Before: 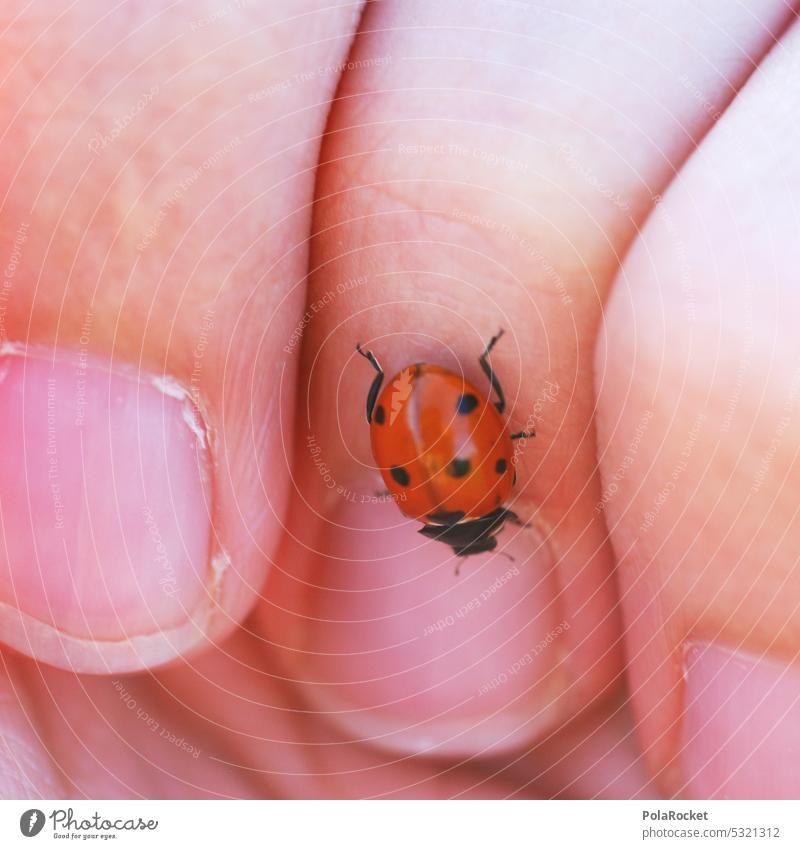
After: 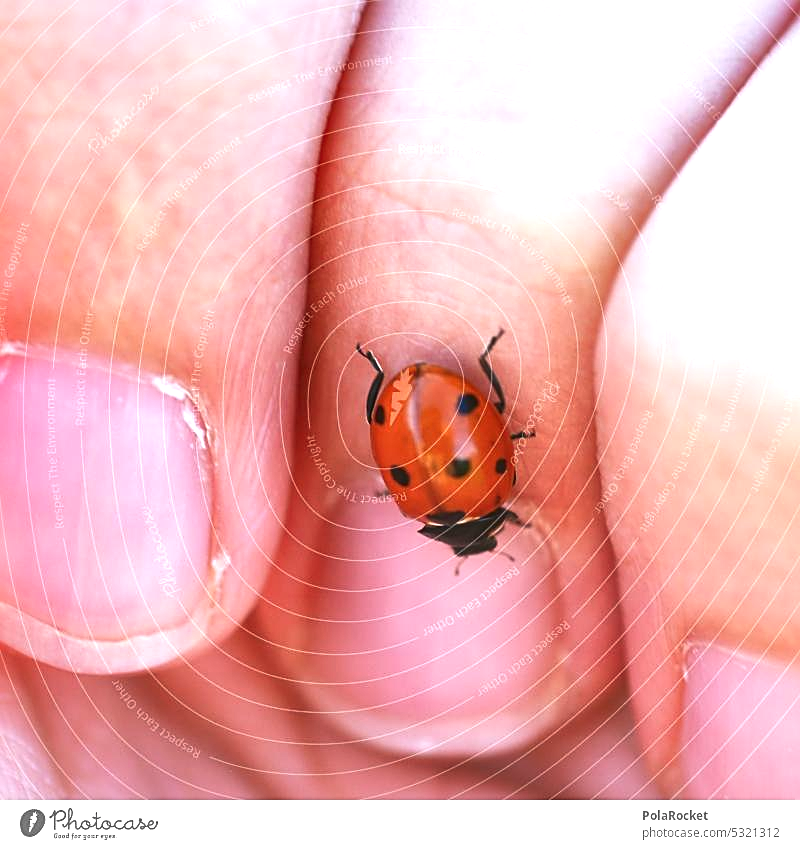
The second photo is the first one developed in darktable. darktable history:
local contrast: mode bilateral grid, contrast 25, coarseness 59, detail 151%, midtone range 0.2
sharpen: on, module defaults
exposure: black level correction 0, exposure 0.5 EV, compensate highlight preservation false
